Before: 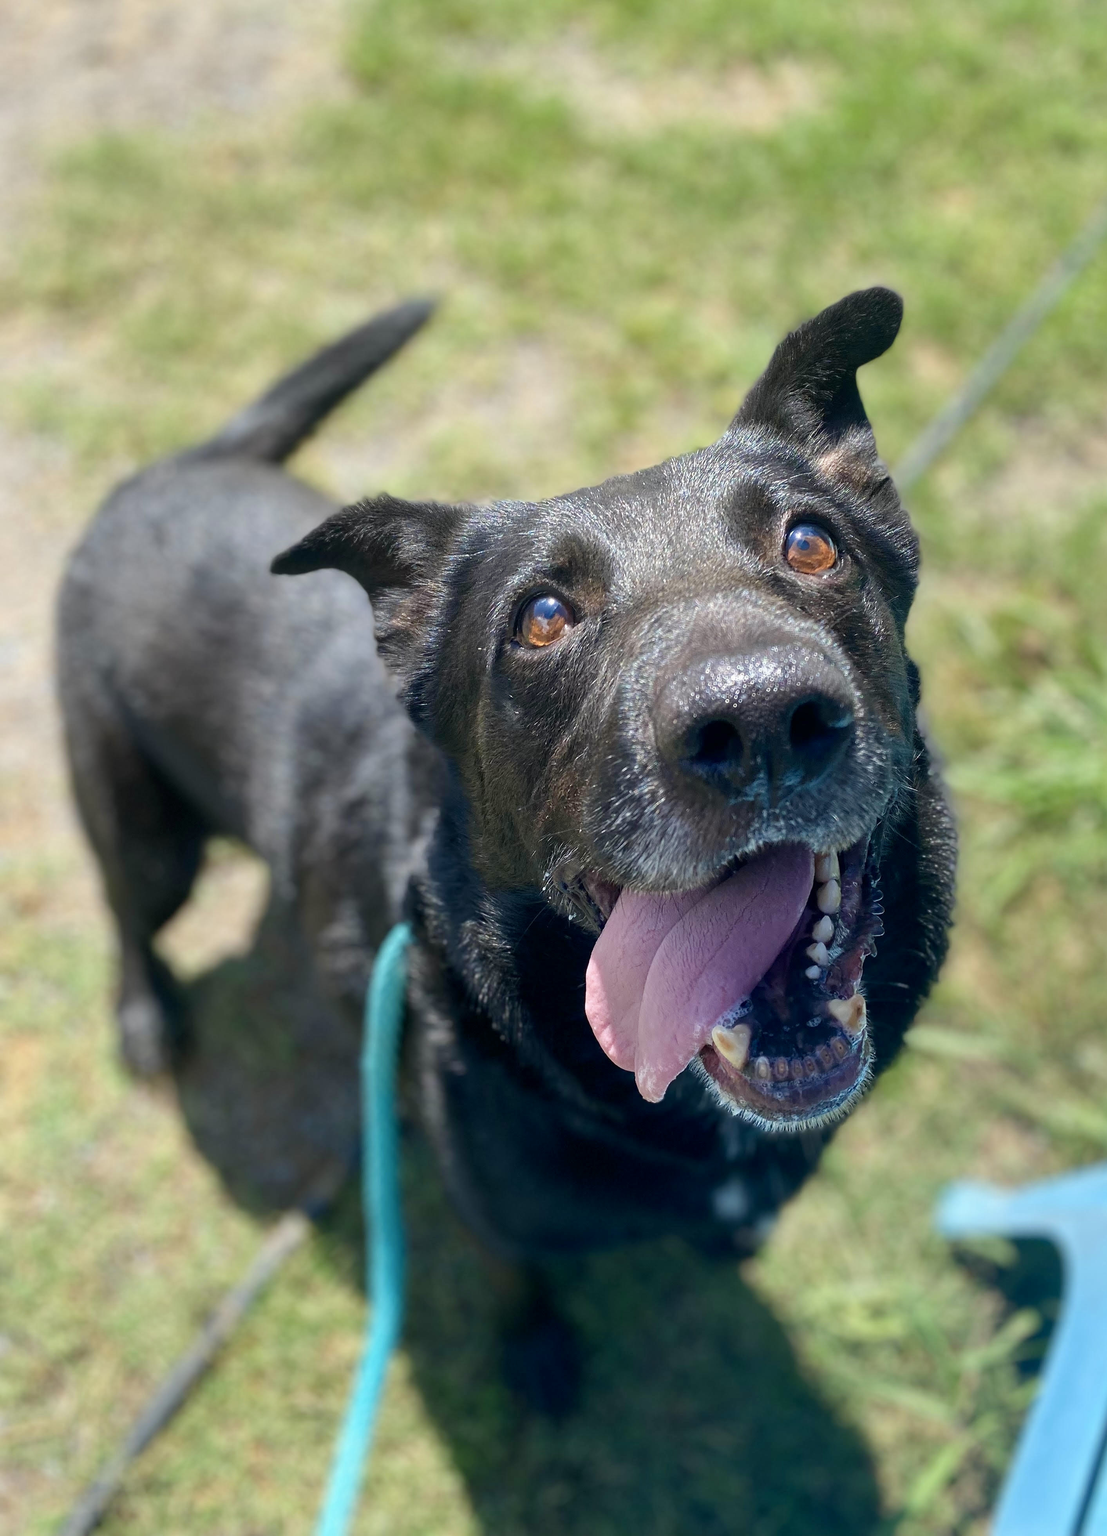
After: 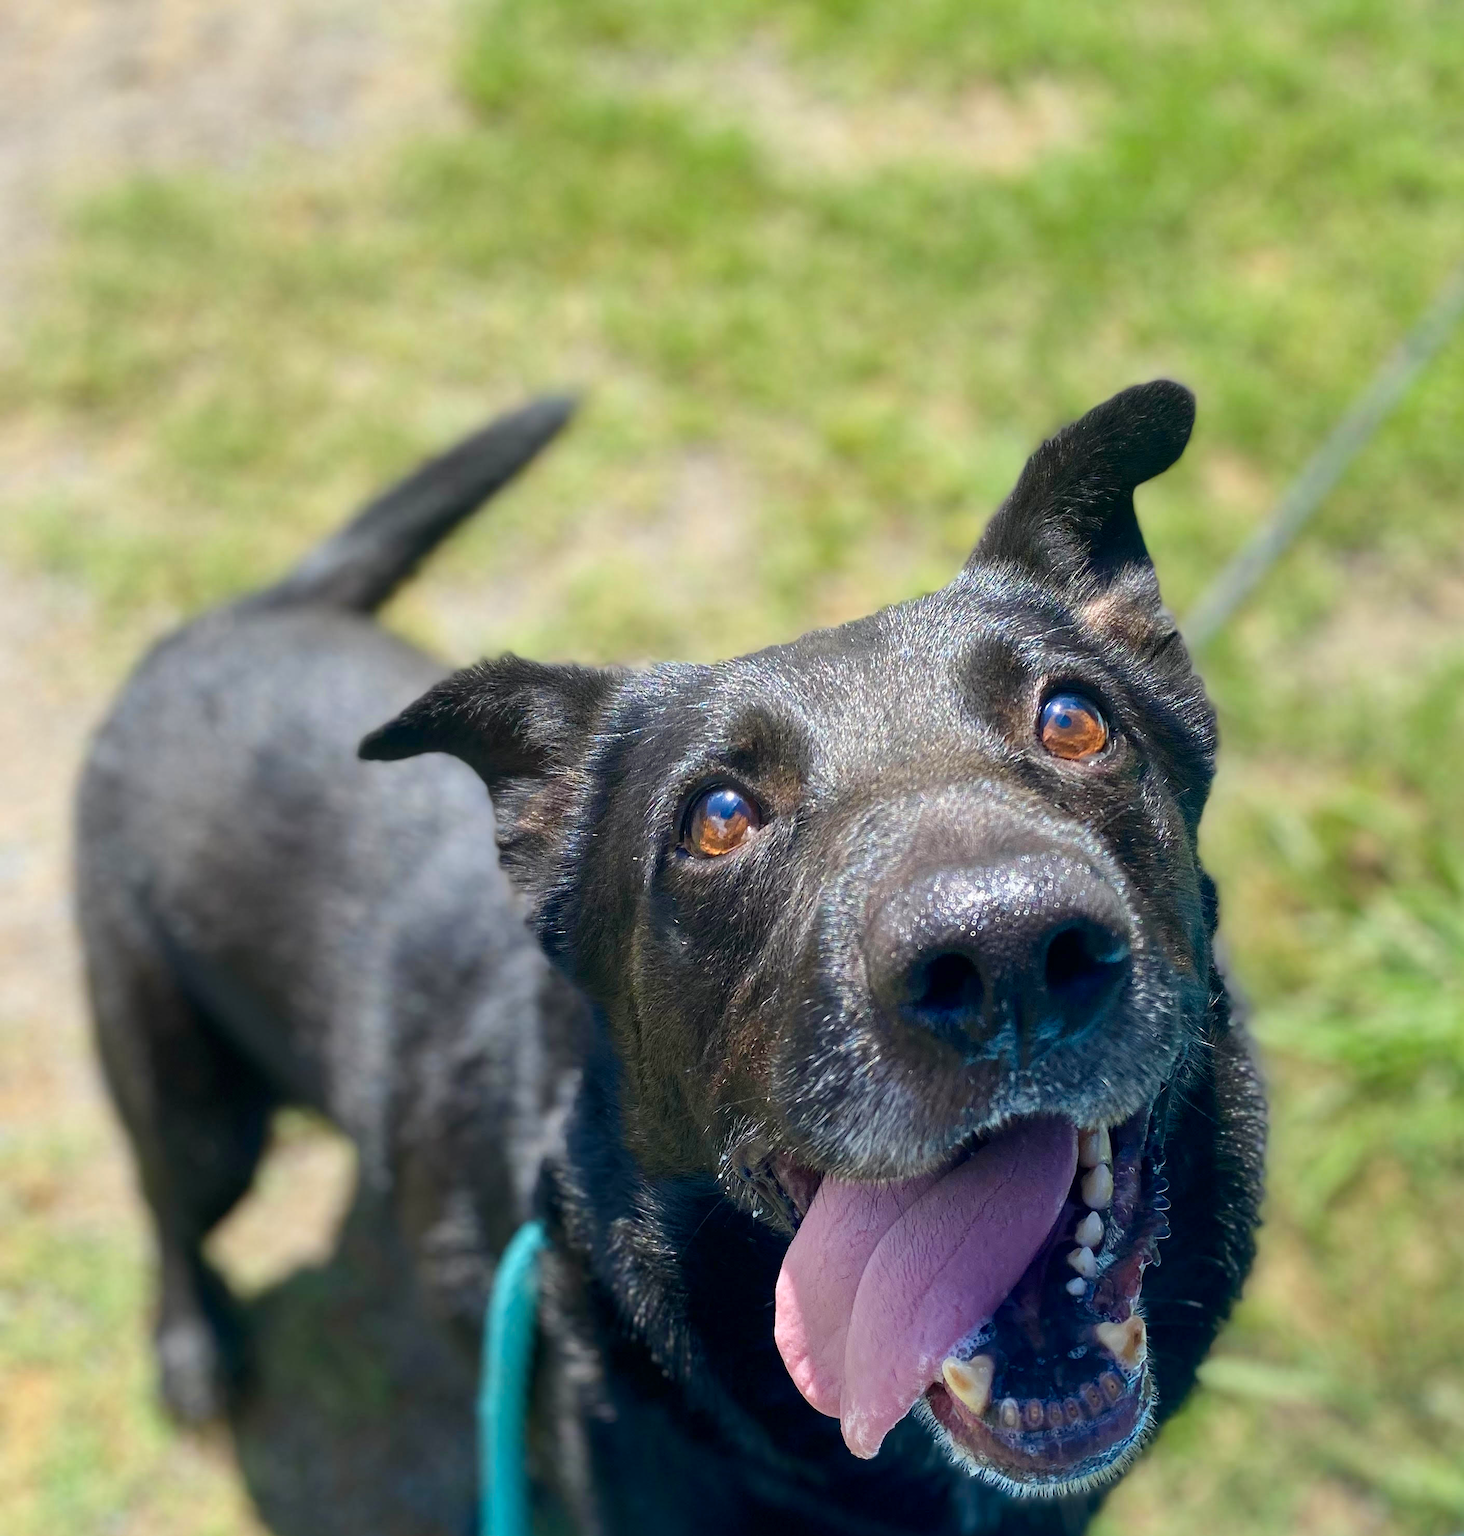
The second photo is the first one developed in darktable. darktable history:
contrast brightness saturation: contrast 0.086, saturation 0.268
crop: bottom 24.397%
